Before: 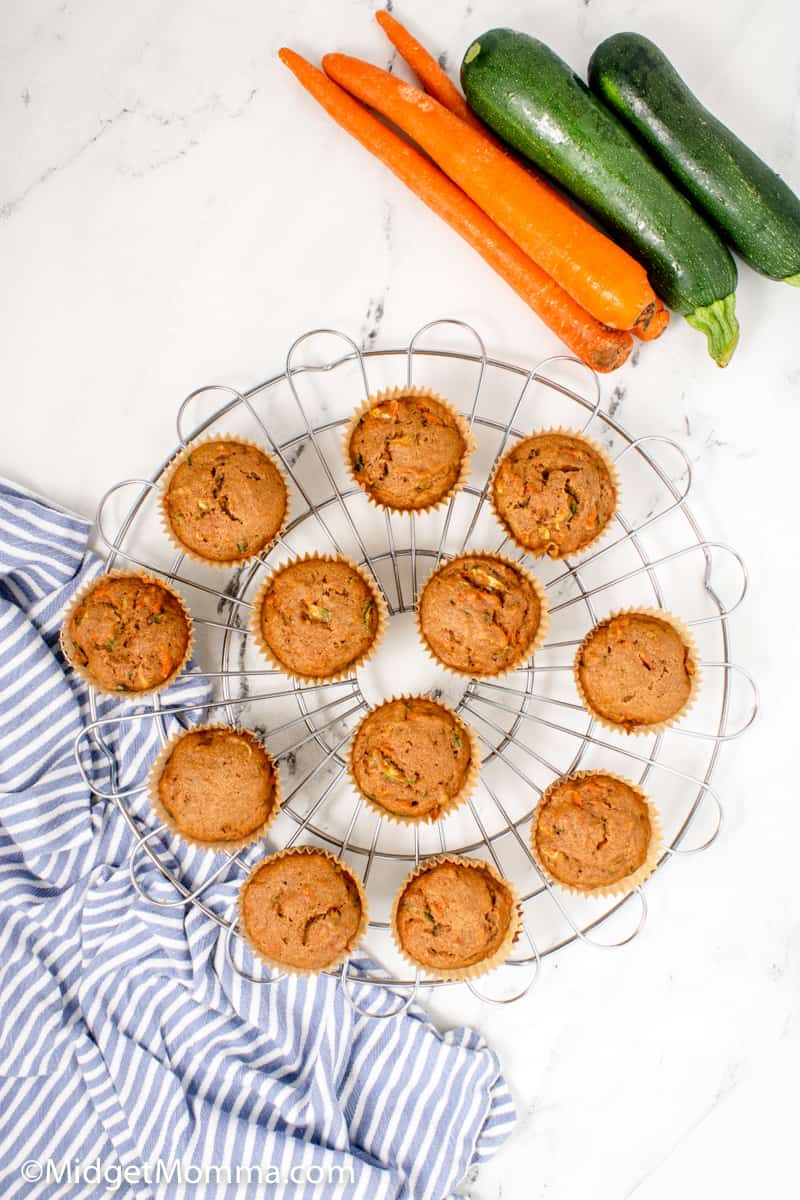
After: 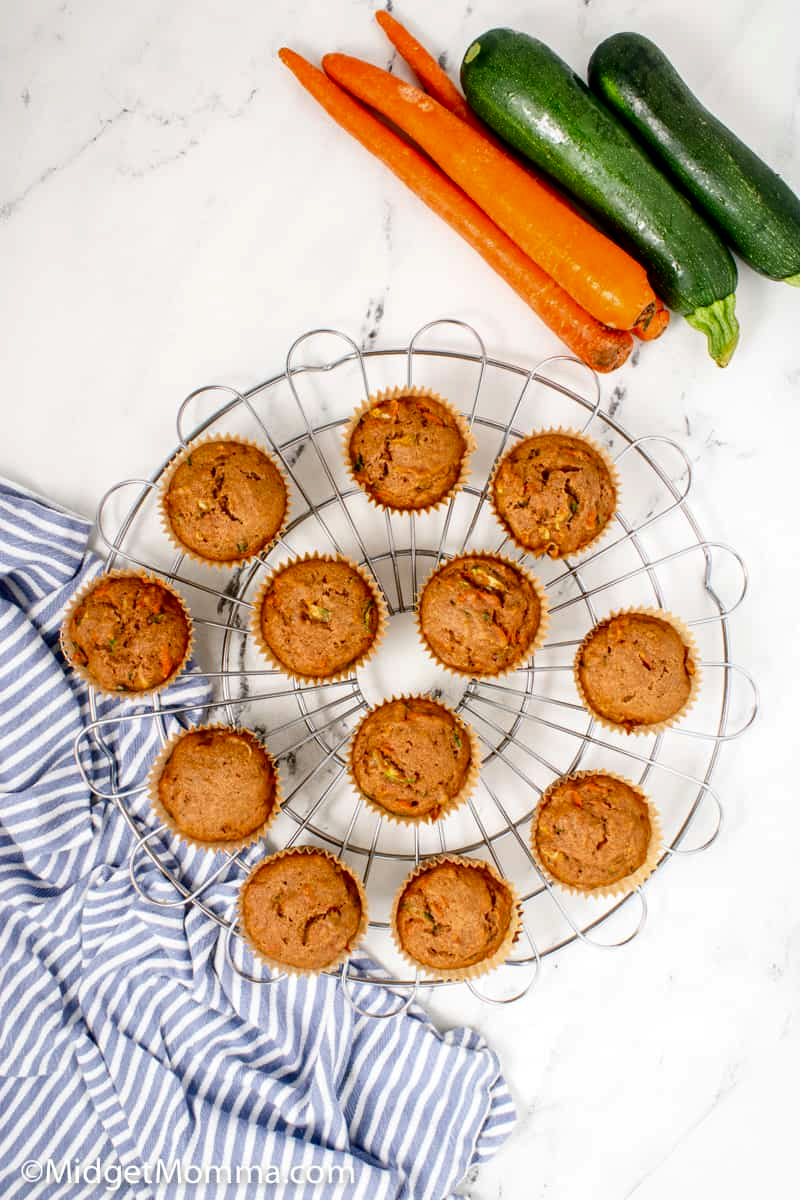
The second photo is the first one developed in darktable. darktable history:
contrast brightness saturation: contrast 0.066, brightness -0.133, saturation 0.064
